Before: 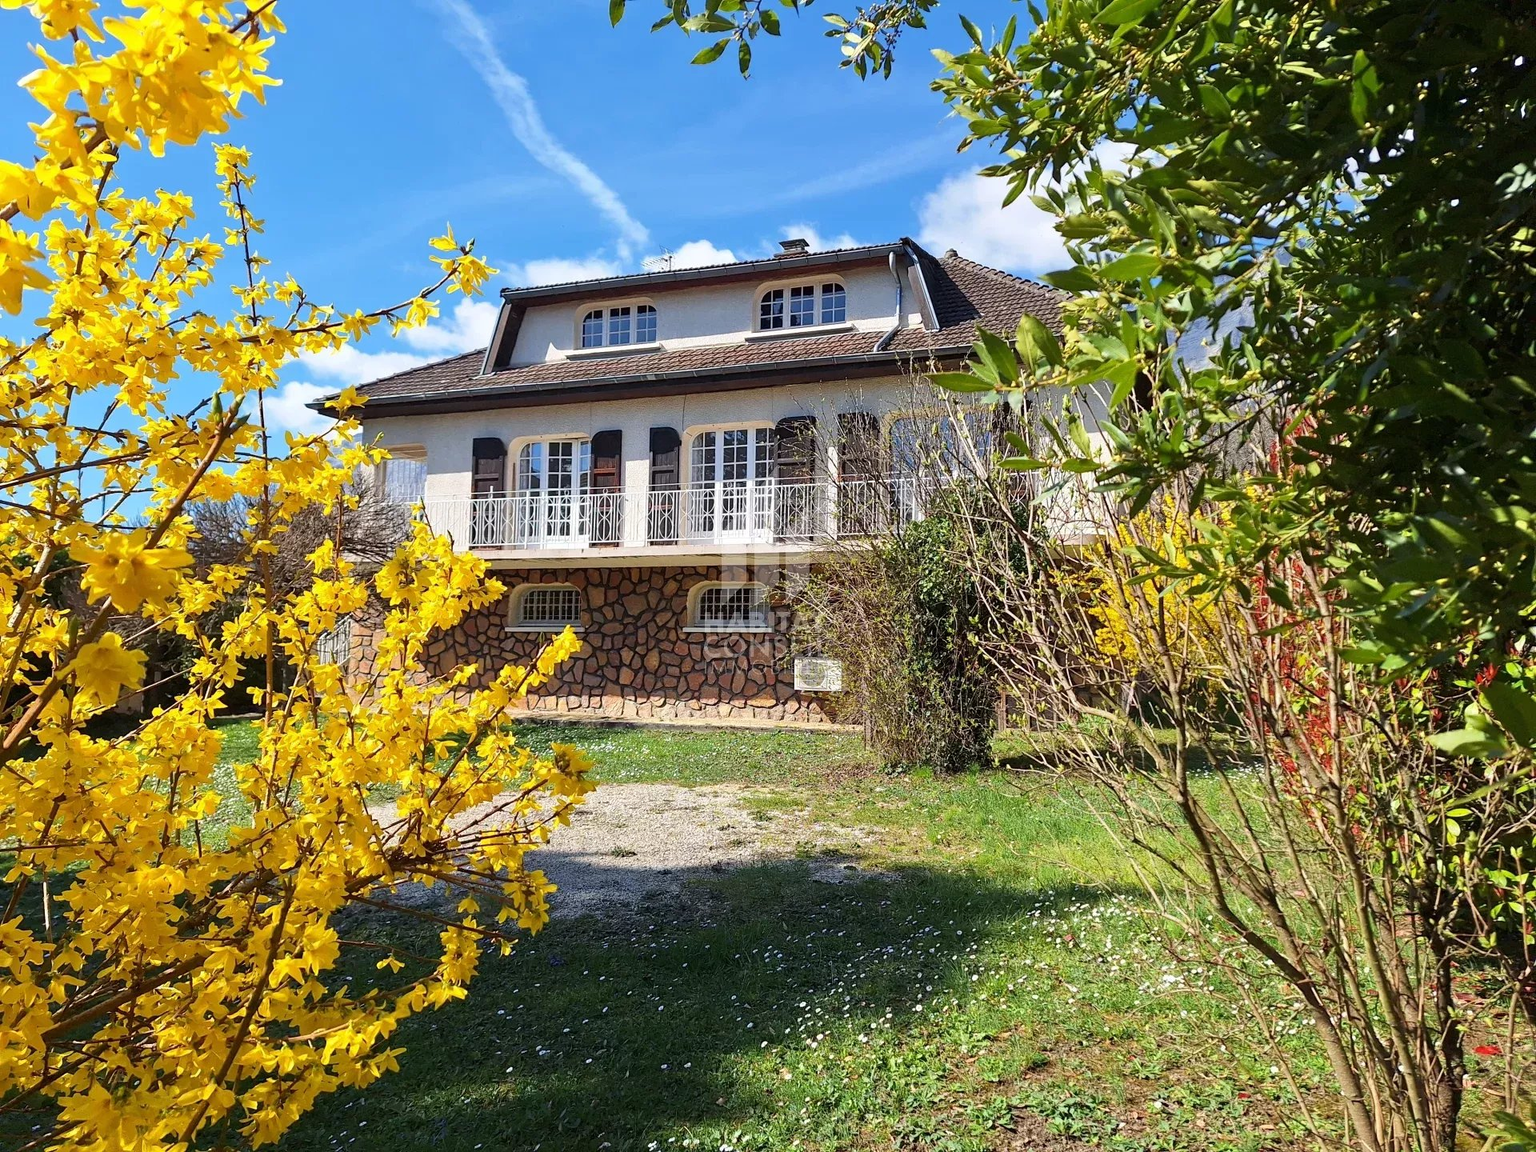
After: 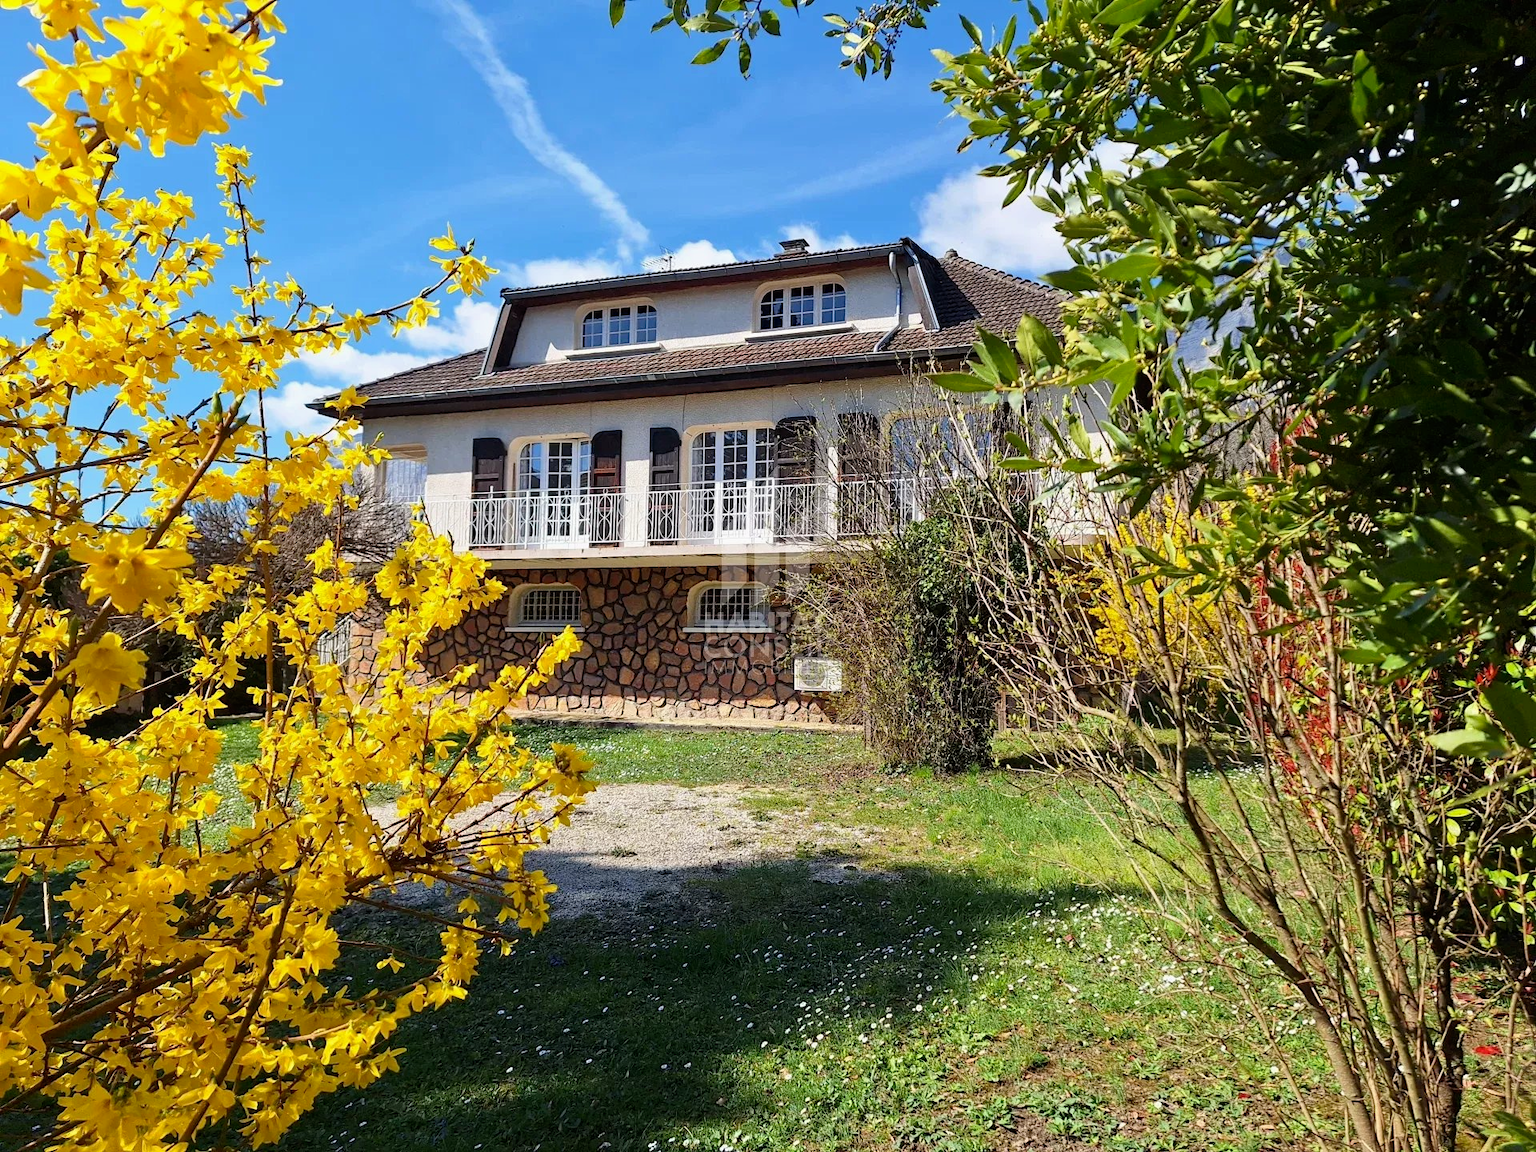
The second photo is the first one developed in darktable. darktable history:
color balance rgb: perceptual saturation grading › global saturation 0.707%
tone curve: curves: ch0 [(0, 0) (0.059, 0.027) (0.162, 0.125) (0.304, 0.279) (0.547, 0.532) (0.828, 0.815) (1, 0.983)]; ch1 [(0, 0) (0.23, 0.166) (0.34, 0.298) (0.371, 0.334) (0.435, 0.408) (0.477, 0.469) (0.499, 0.498) (0.529, 0.544) (0.559, 0.587) (0.743, 0.798) (1, 1)]; ch2 [(0, 0) (0.431, 0.414) (0.498, 0.503) (0.524, 0.531) (0.568, 0.567) (0.6, 0.597) (0.643, 0.631) (0.74, 0.721) (1, 1)], preserve colors none
